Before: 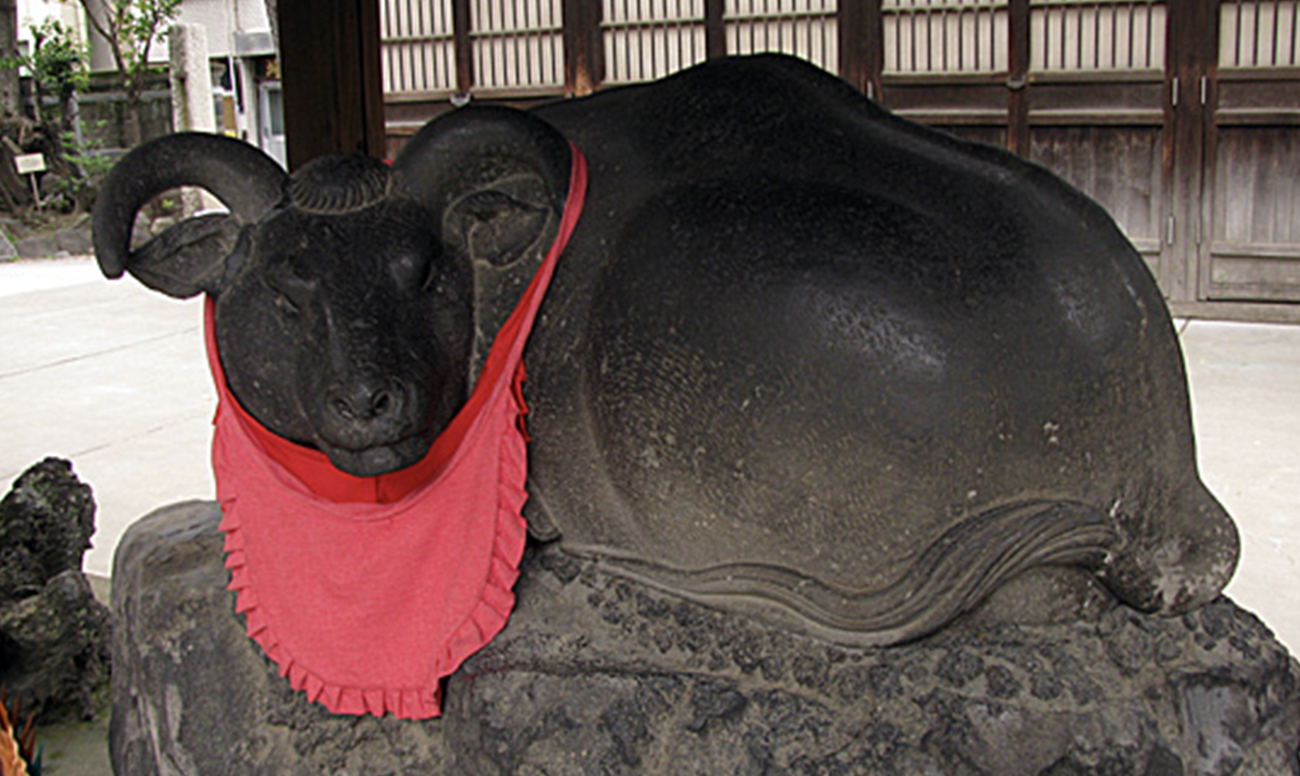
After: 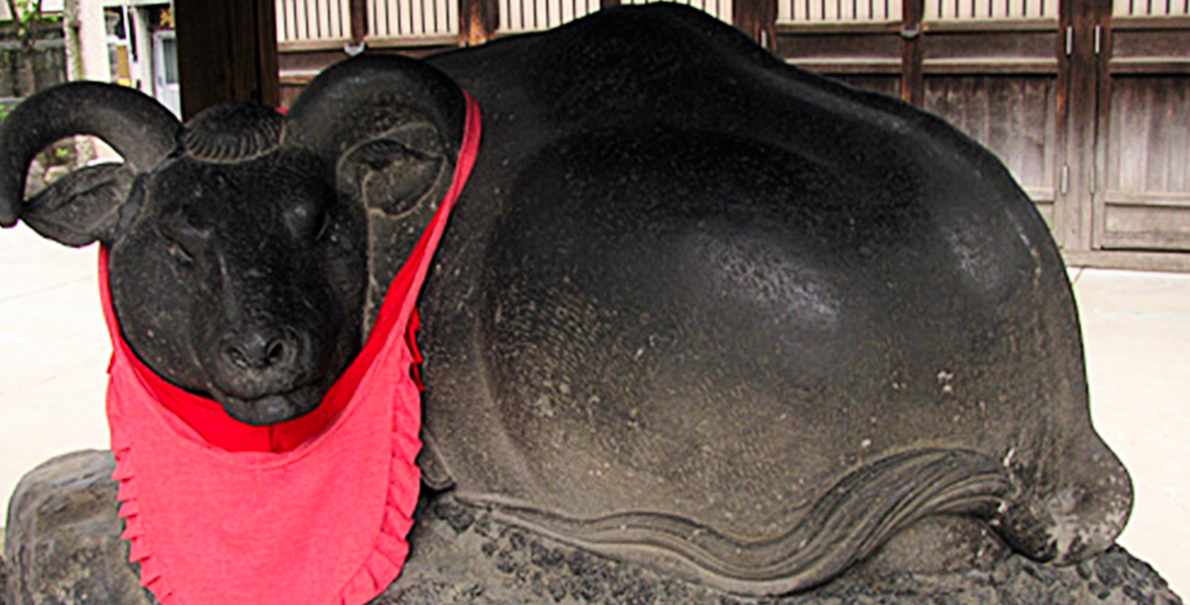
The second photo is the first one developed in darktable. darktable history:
tone curve: curves: ch0 [(0, 0) (0.004, 0.001) (0.133, 0.132) (0.325, 0.395) (0.455, 0.565) (0.832, 0.925) (1, 1)], color space Lab, linked channels, preserve colors none
crop: left 8.155%, top 6.611%, bottom 15.385%
